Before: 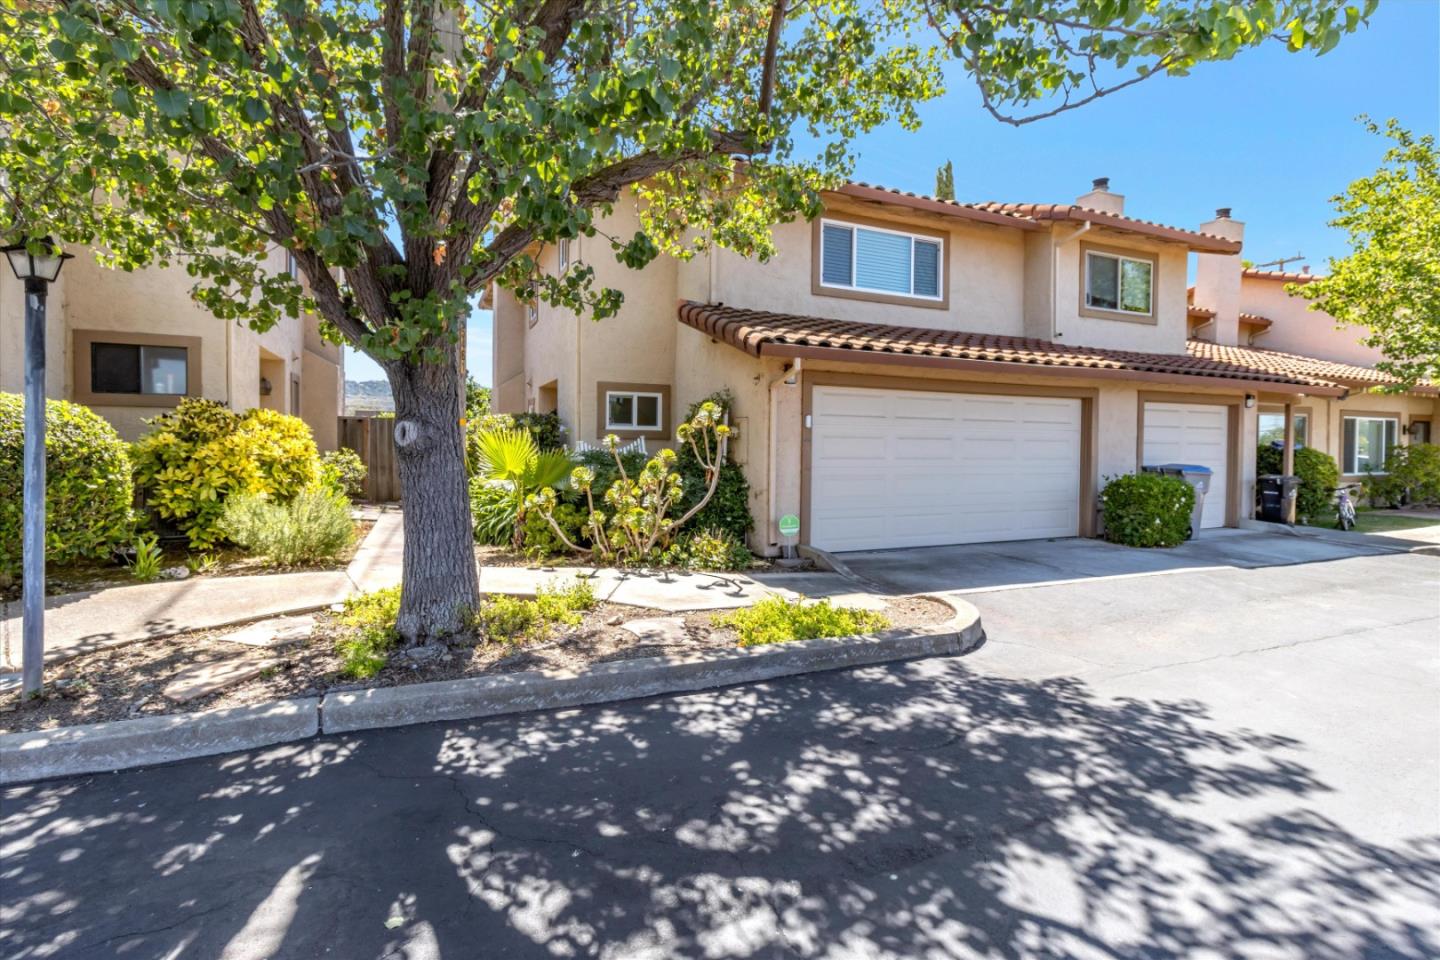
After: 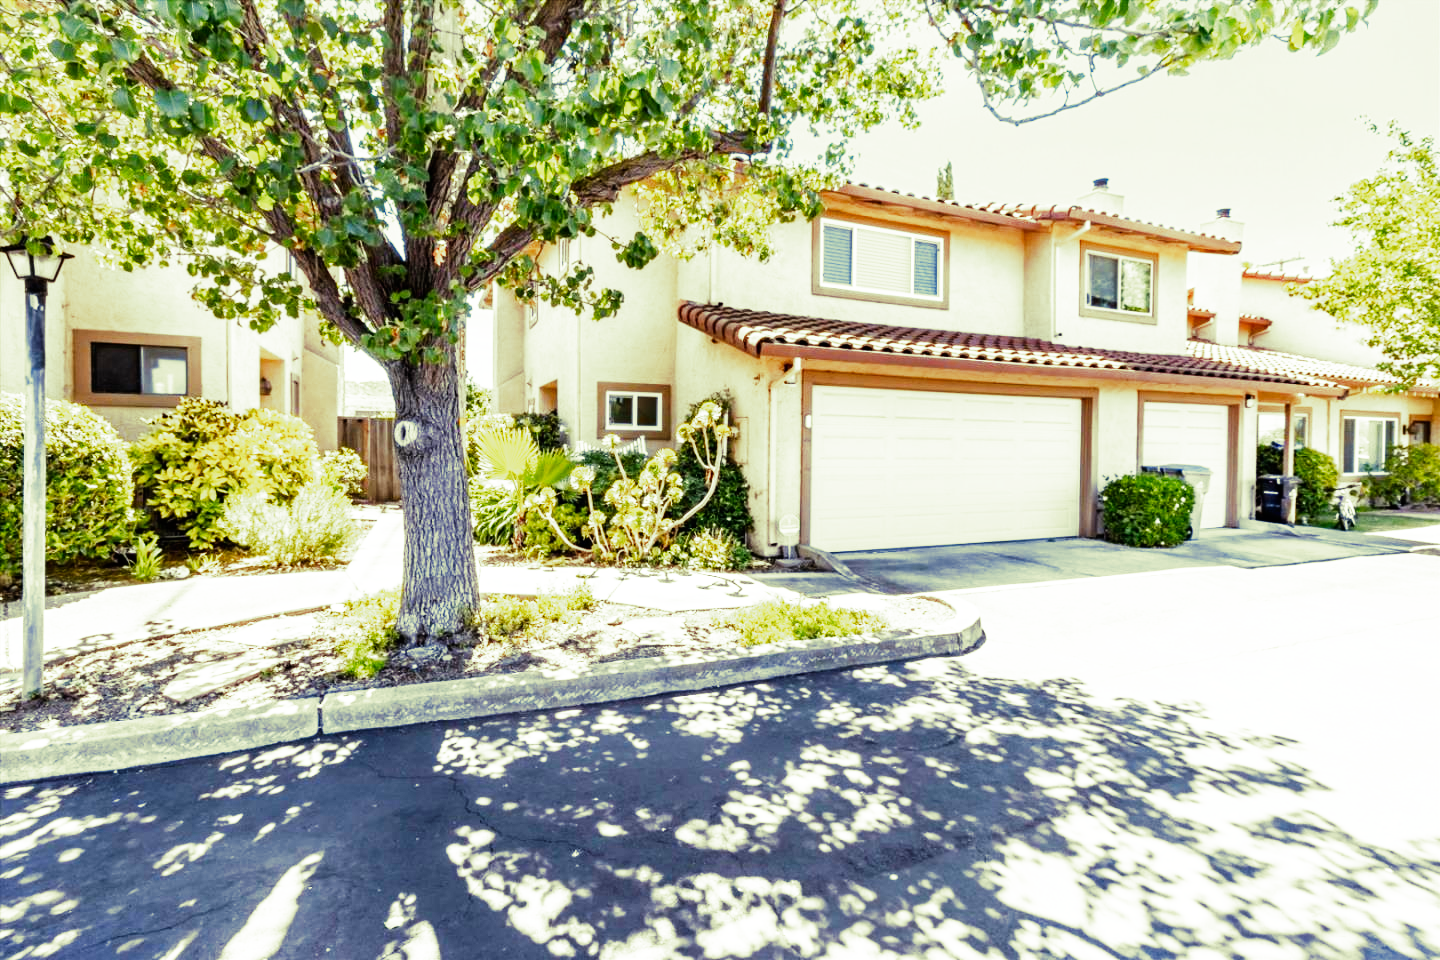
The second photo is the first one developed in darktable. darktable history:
exposure: black level correction 0.001, compensate highlight preservation false
base curve: curves: ch0 [(0, 0) (0.007, 0.004) (0.027, 0.03) (0.046, 0.07) (0.207, 0.54) (0.442, 0.872) (0.673, 0.972) (1, 1)], preserve colors none
split-toning: shadows › hue 290.82°, shadows › saturation 0.34, highlights › saturation 0.38, balance 0, compress 50%
